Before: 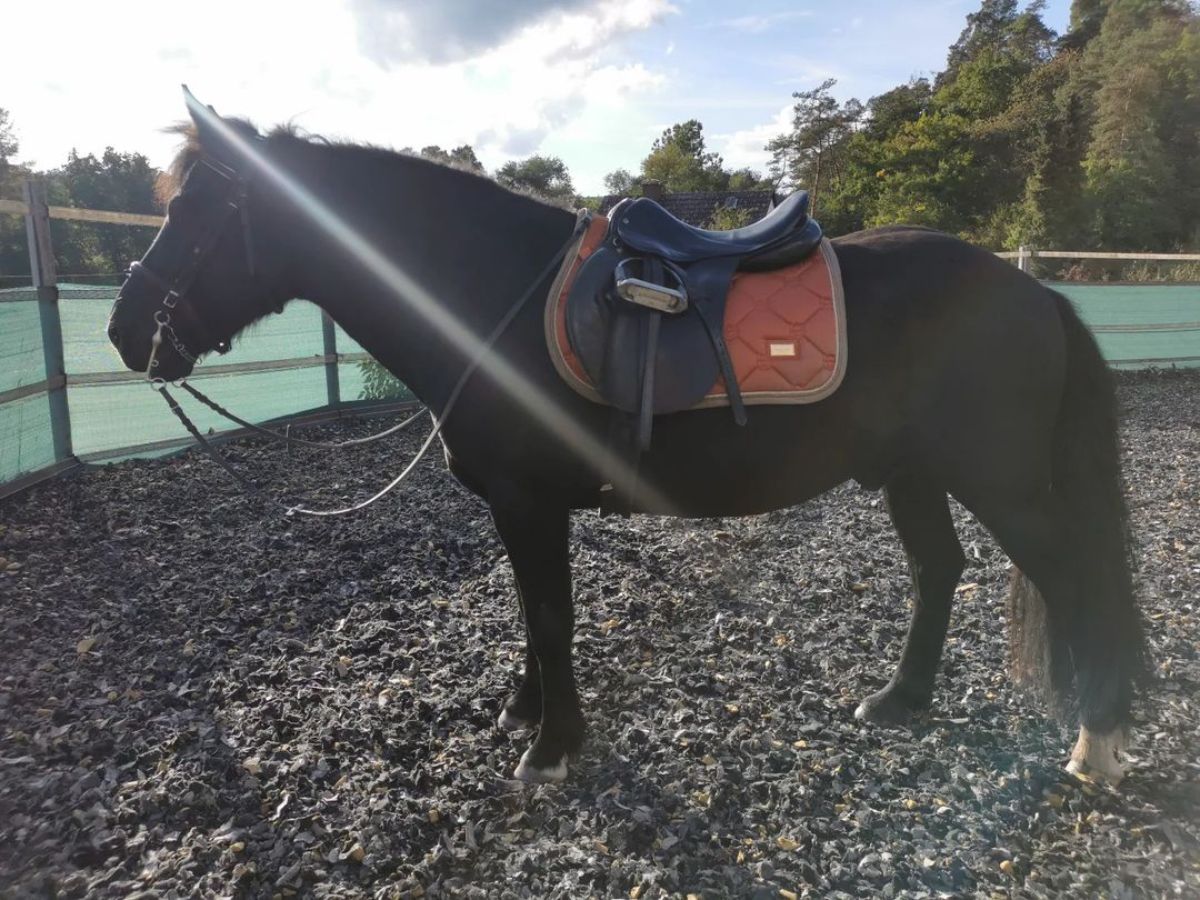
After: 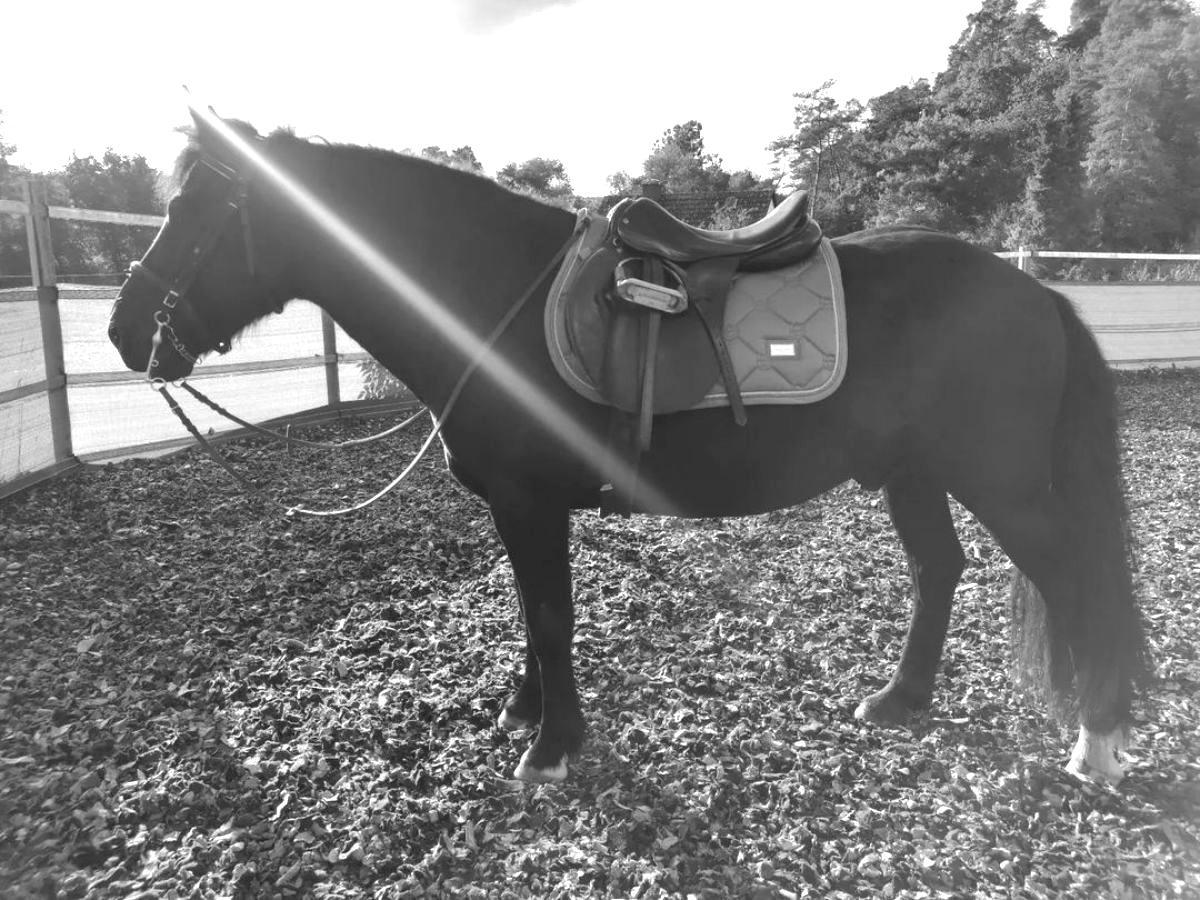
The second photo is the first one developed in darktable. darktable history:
exposure: black level correction 0.001, exposure 1 EV, compensate highlight preservation false
monochrome: on, module defaults
tone equalizer: on, module defaults
